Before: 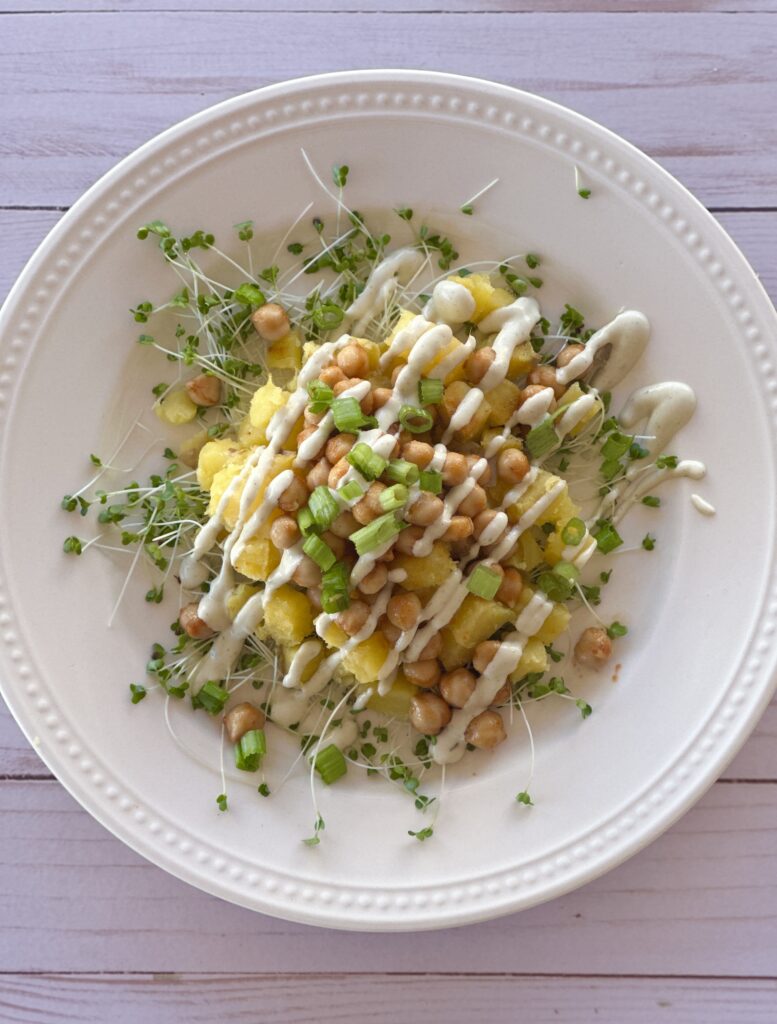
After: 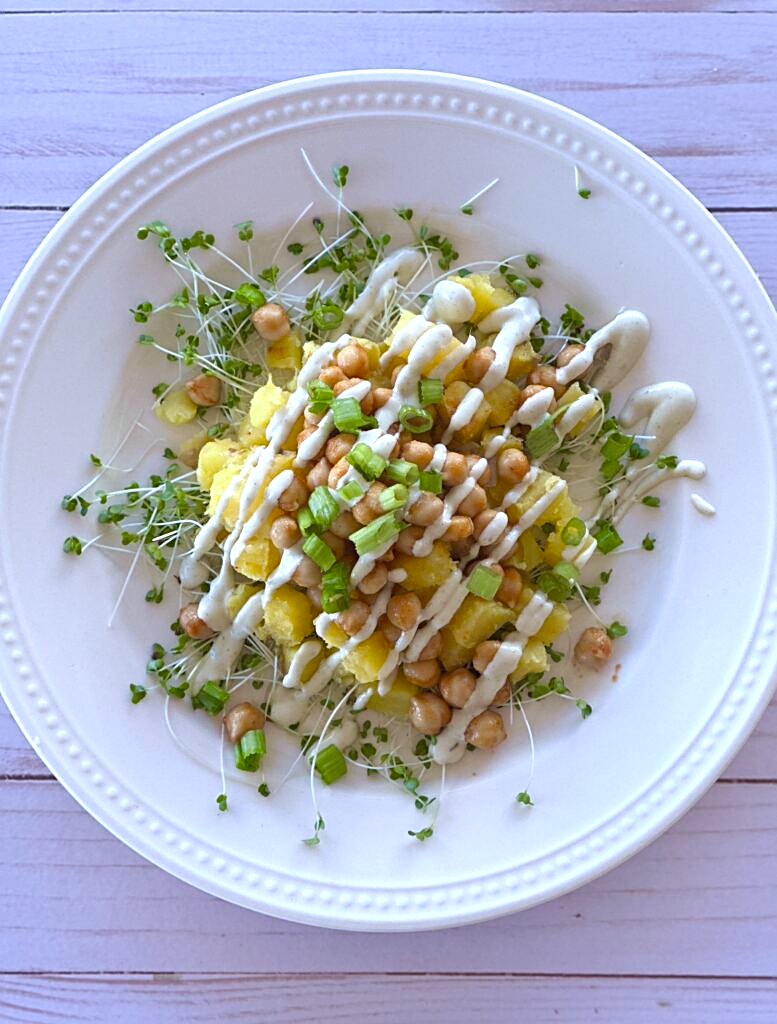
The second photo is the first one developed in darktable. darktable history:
sharpen: on, module defaults
white balance: red 0.948, green 1.02, blue 1.176
exposure: exposure 0.191 EV, compensate highlight preservation false
